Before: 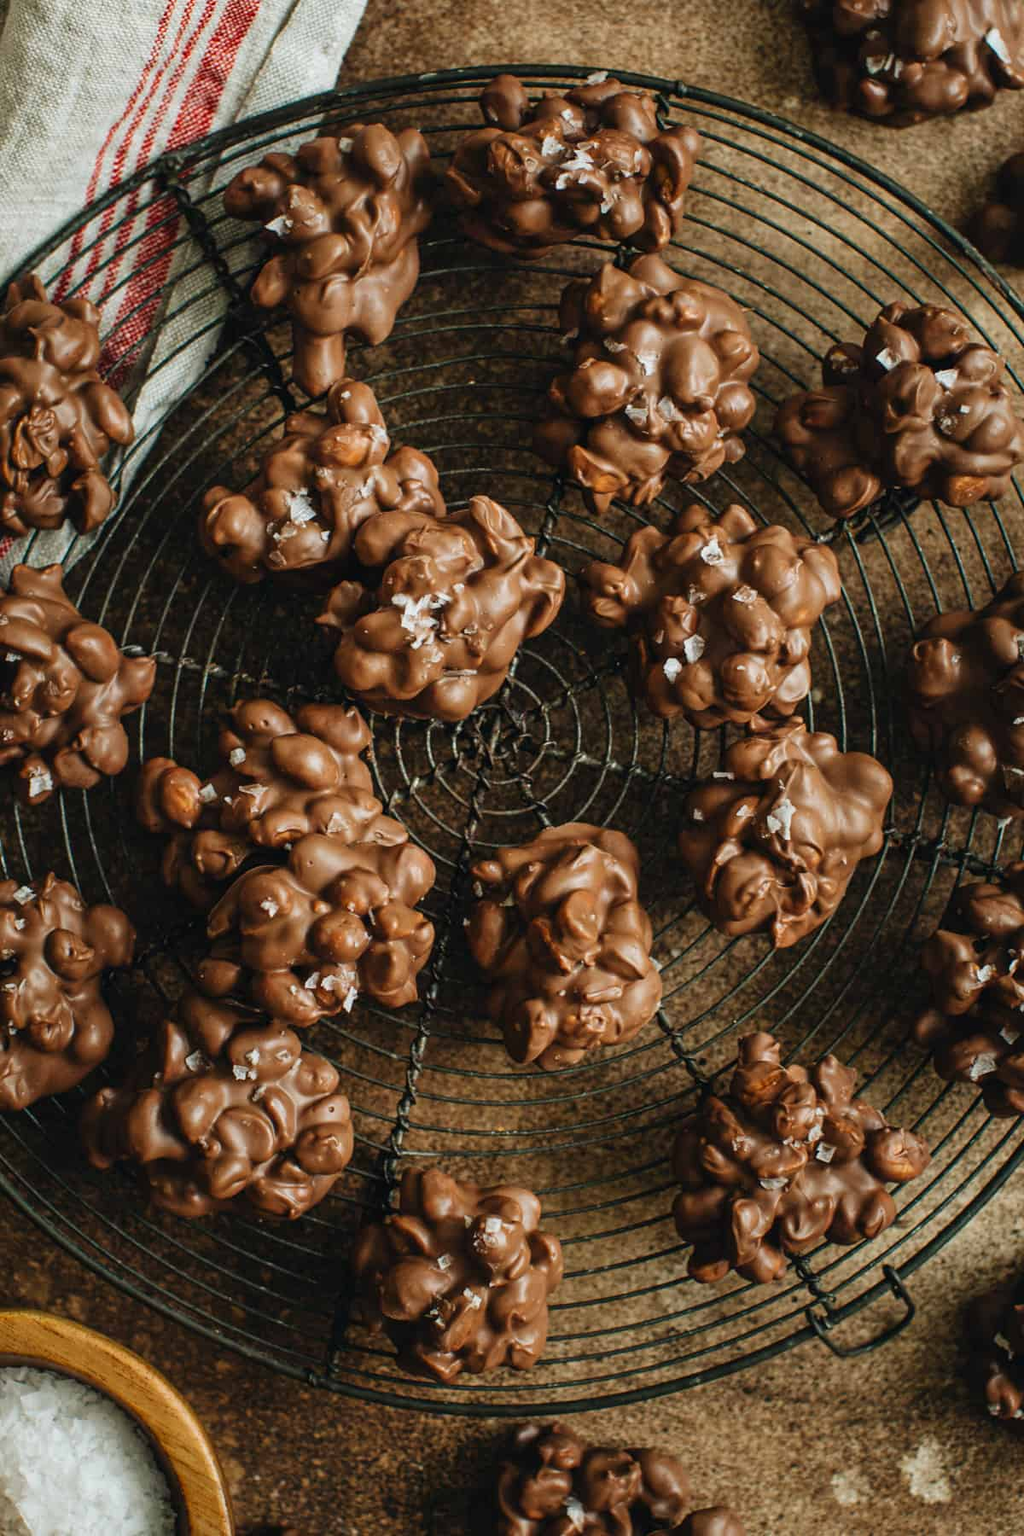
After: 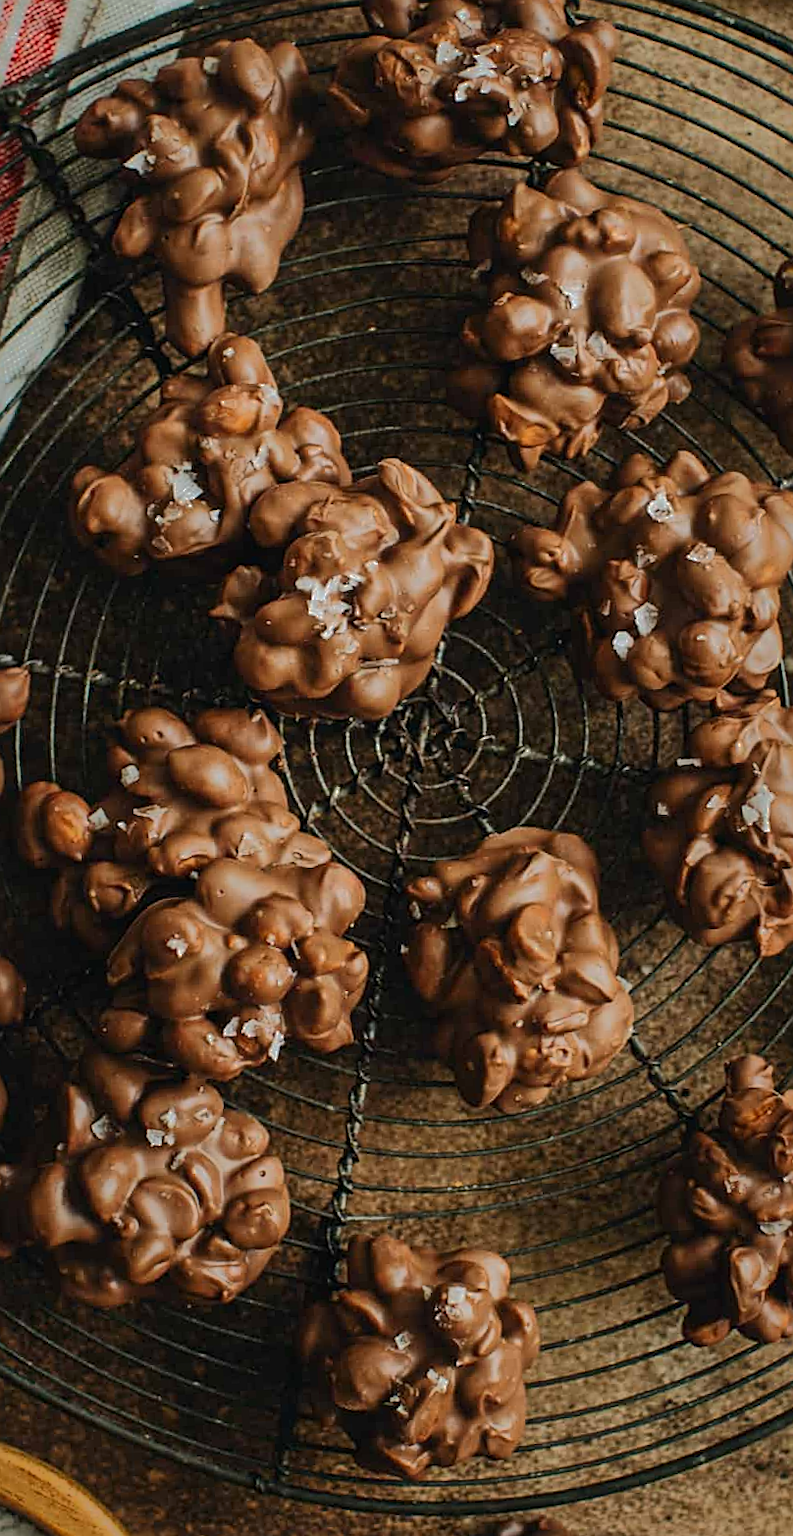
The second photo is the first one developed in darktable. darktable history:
crop and rotate: left 12.673%, right 20.66%
sharpen: on, module defaults
rotate and perspective: rotation -3.52°, crop left 0.036, crop right 0.964, crop top 0.081, crop bottom 0.919
shadows and highlights: shadows -19.91, highlights -73.15
